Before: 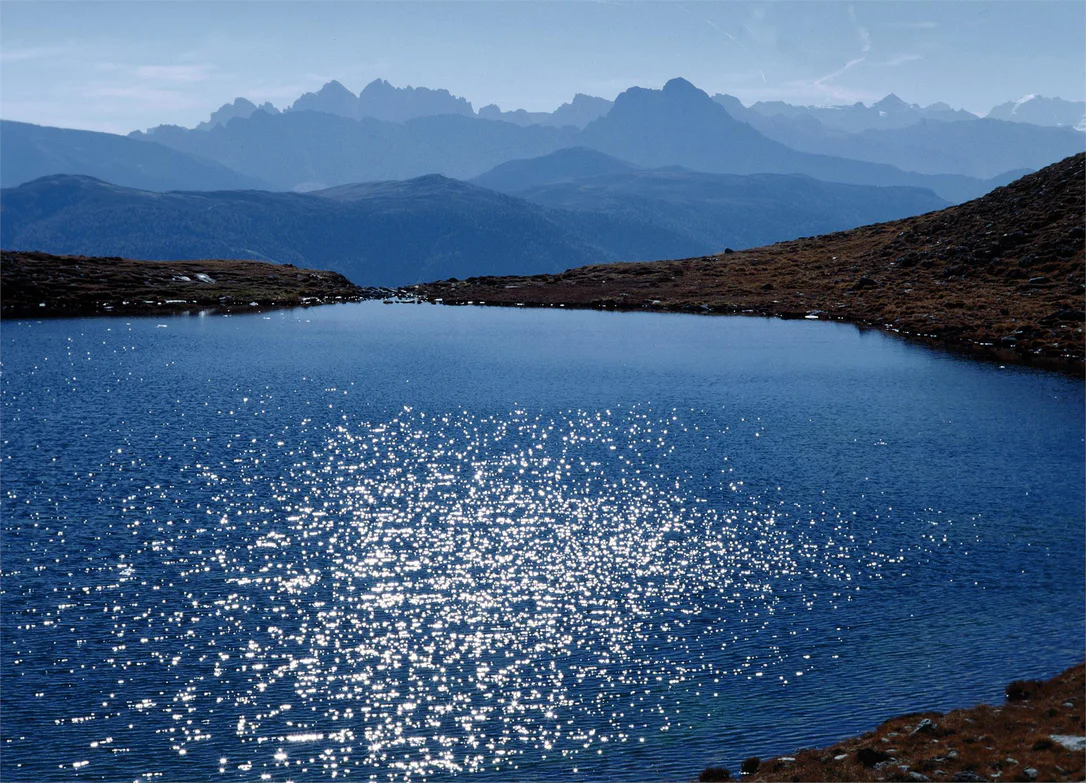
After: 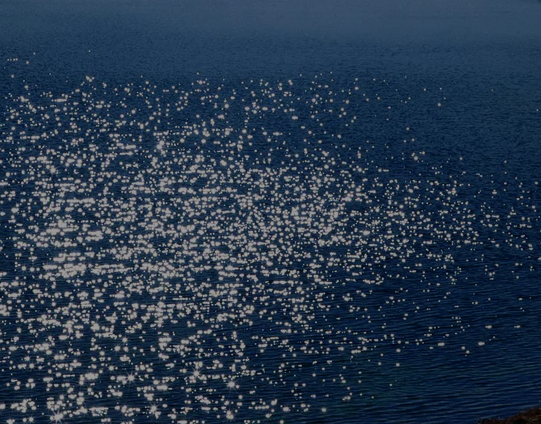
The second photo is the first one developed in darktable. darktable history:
crop: left 29.338%, top 42.267%, right 20.76%, bottom 3.472%
tone equalizer: -8 EV -2 EV, -7 EV -2 EV, -6 EV -1.99 EV, -5 EV -1.98 EV, -4 EV -1.97 EV, -3 EV -1.98 EV, -2 EV -1.99 EV, -1 EV -1.61 EV, +0 EV -2 EV, mask exposure compensation -0.492 EV
